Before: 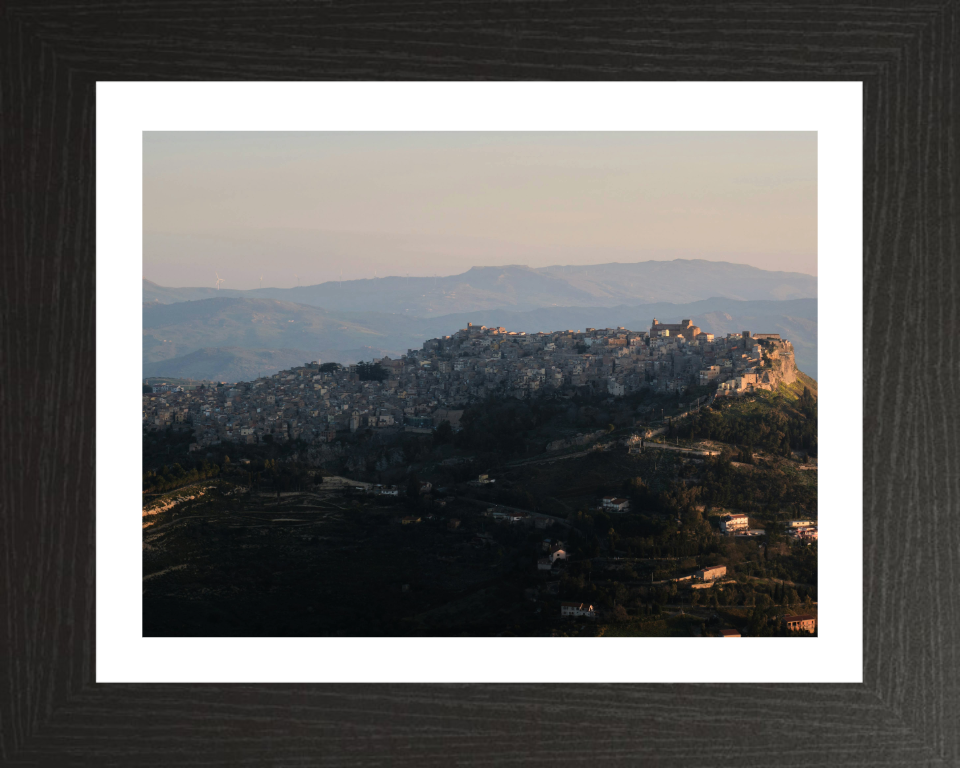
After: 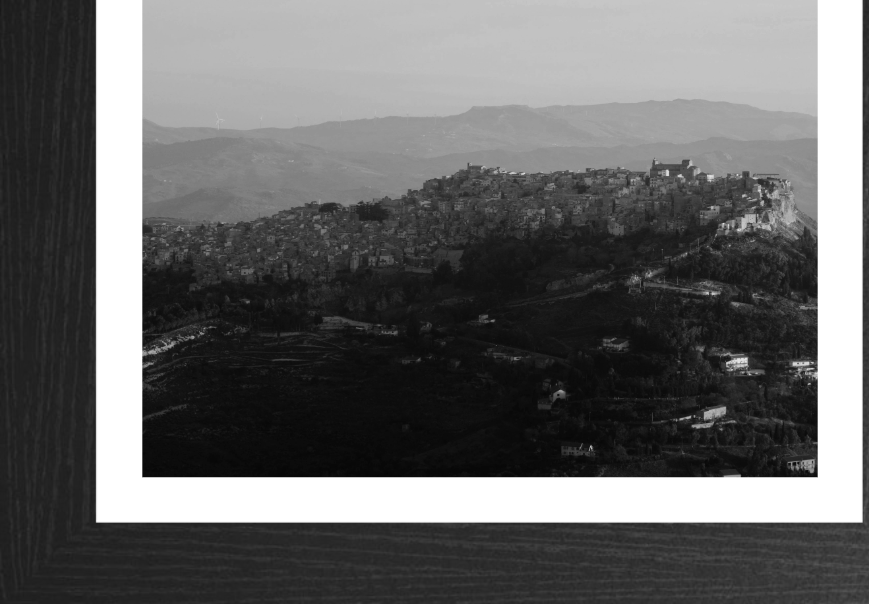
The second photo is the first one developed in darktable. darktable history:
monochrome: on, module defaults
crop: top 20.916%, right 9.437%, bottom 0.316%
